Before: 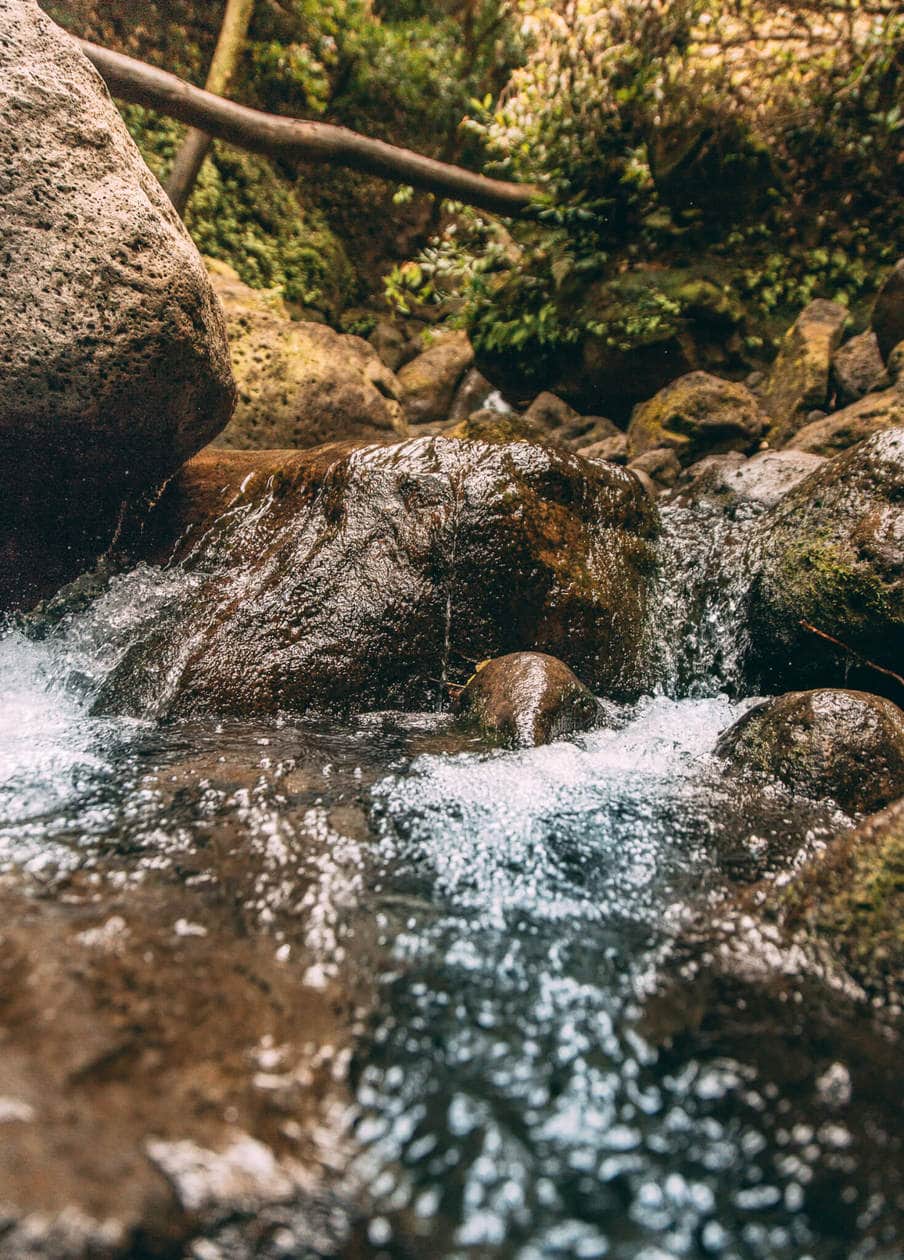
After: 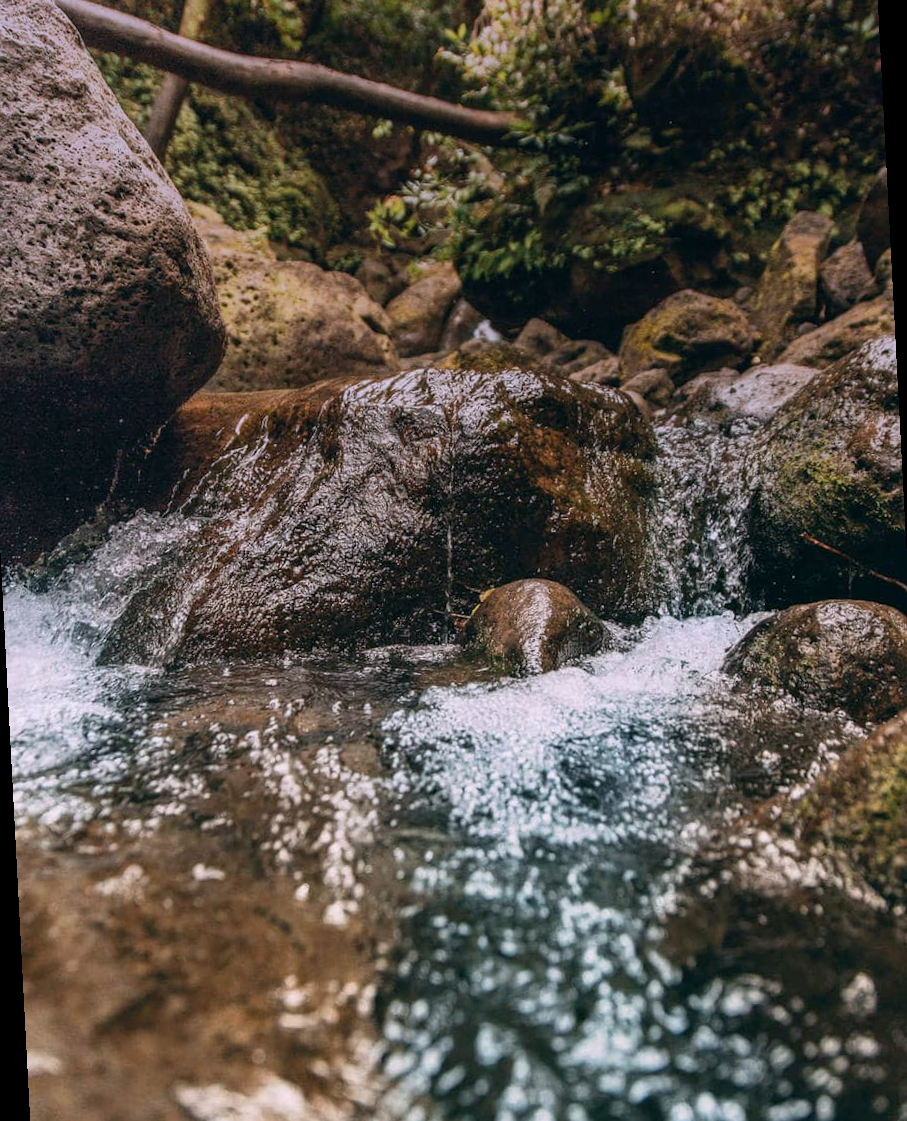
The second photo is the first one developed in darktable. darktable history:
graduated density: hue 238.83°, saturation 50%
rotate and perspective: rotation -3°, crop left 0.031, crop right 0.968, crop top 0.07, crop bottom 0.93
